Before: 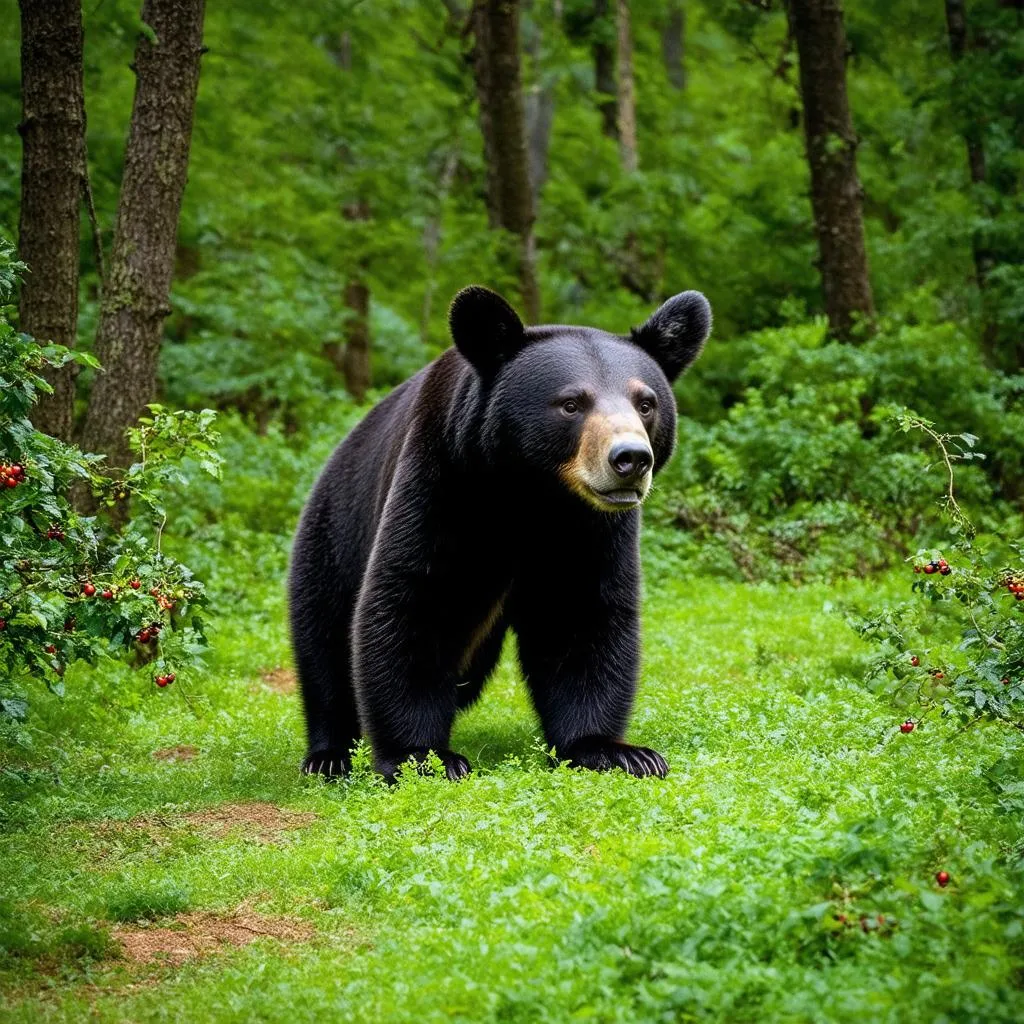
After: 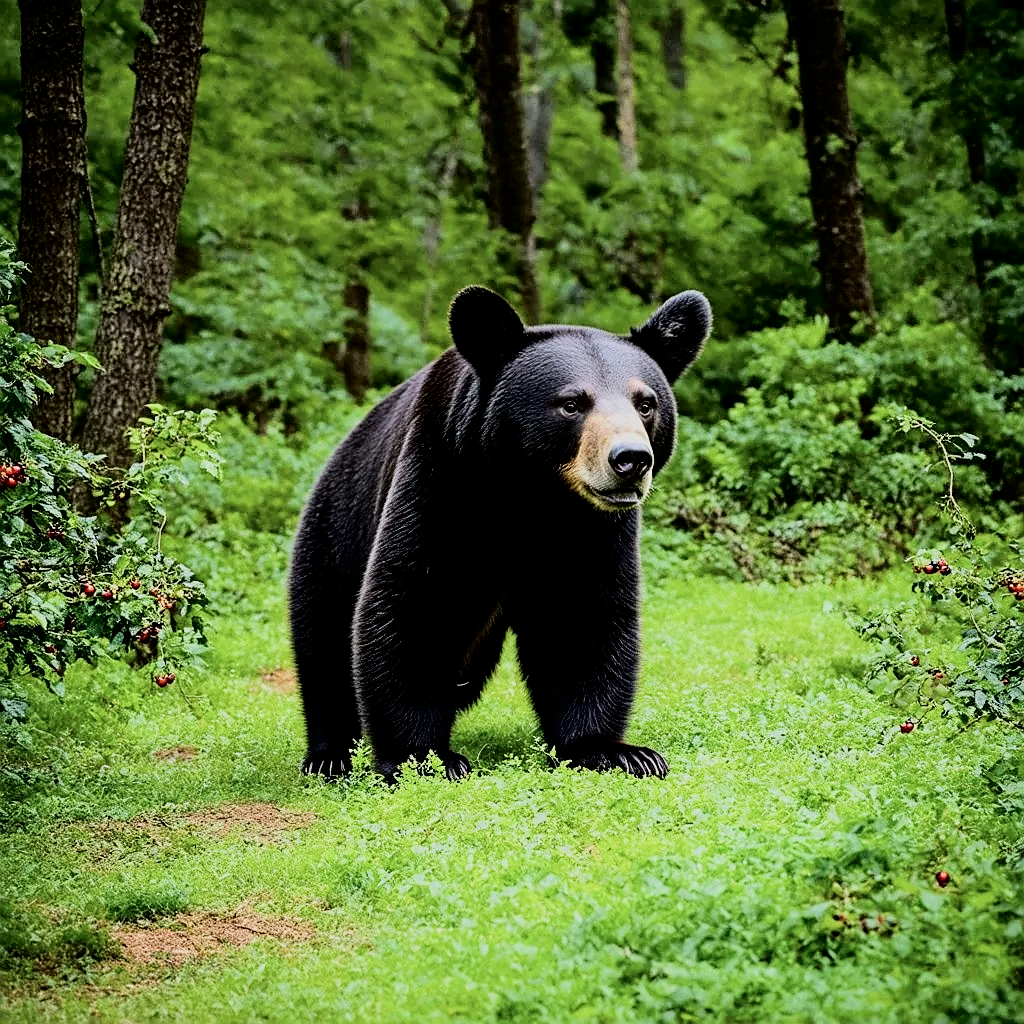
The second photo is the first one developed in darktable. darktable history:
filmic rgb: black relative exposure -7.65 EV, white relative exposure 4.56 EV, threshold 5.99 EV, hardness 3.61, preserve chrominance RGB euclidean norm, color science v5 (2021), contrast in shadows safe, contrast in highlights safe, enable highlight reconstruction true
sharpen: on, module defaults
tone curve: curves: ch0 [(0, 0) (0.003, 0) (0.011, 0.002) (0.025, 0.004) (0.044, 0.007) (0.069, 0.015) (0.1, 0.025) (0.136, 0.04) (0.177, 0.09) (0.224, 0.152) (0.277, 0.239) (0.335, 0.335) (0.399, 0.43) (0.468, 0.524) (0.543, 0.621) (0.623, 0.712) (0.709, 0.792) (0.801, 0.871) (0.898, 0.951) (1, 1)], color space Lab, independent channels
